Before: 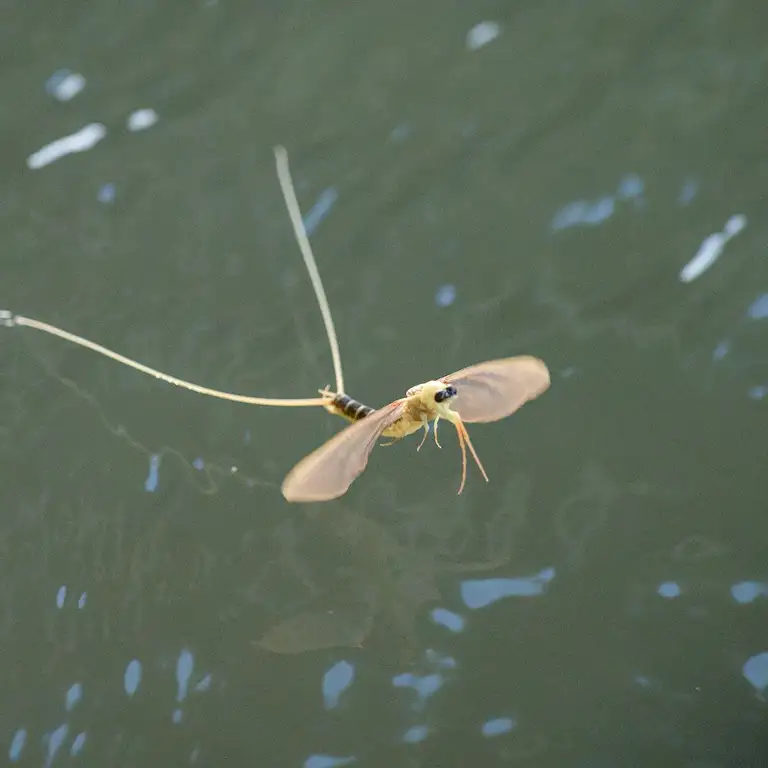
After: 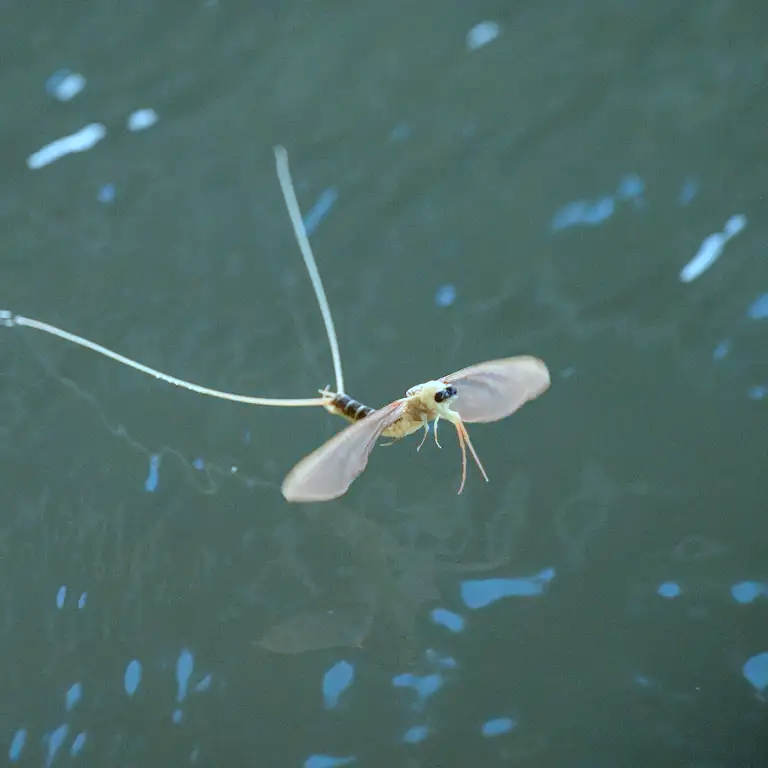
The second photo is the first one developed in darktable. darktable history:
shadows and highlights: shadows -31.54, highlights 29.42
color correction: highlights a* -9.88, highlights b* -21.14
